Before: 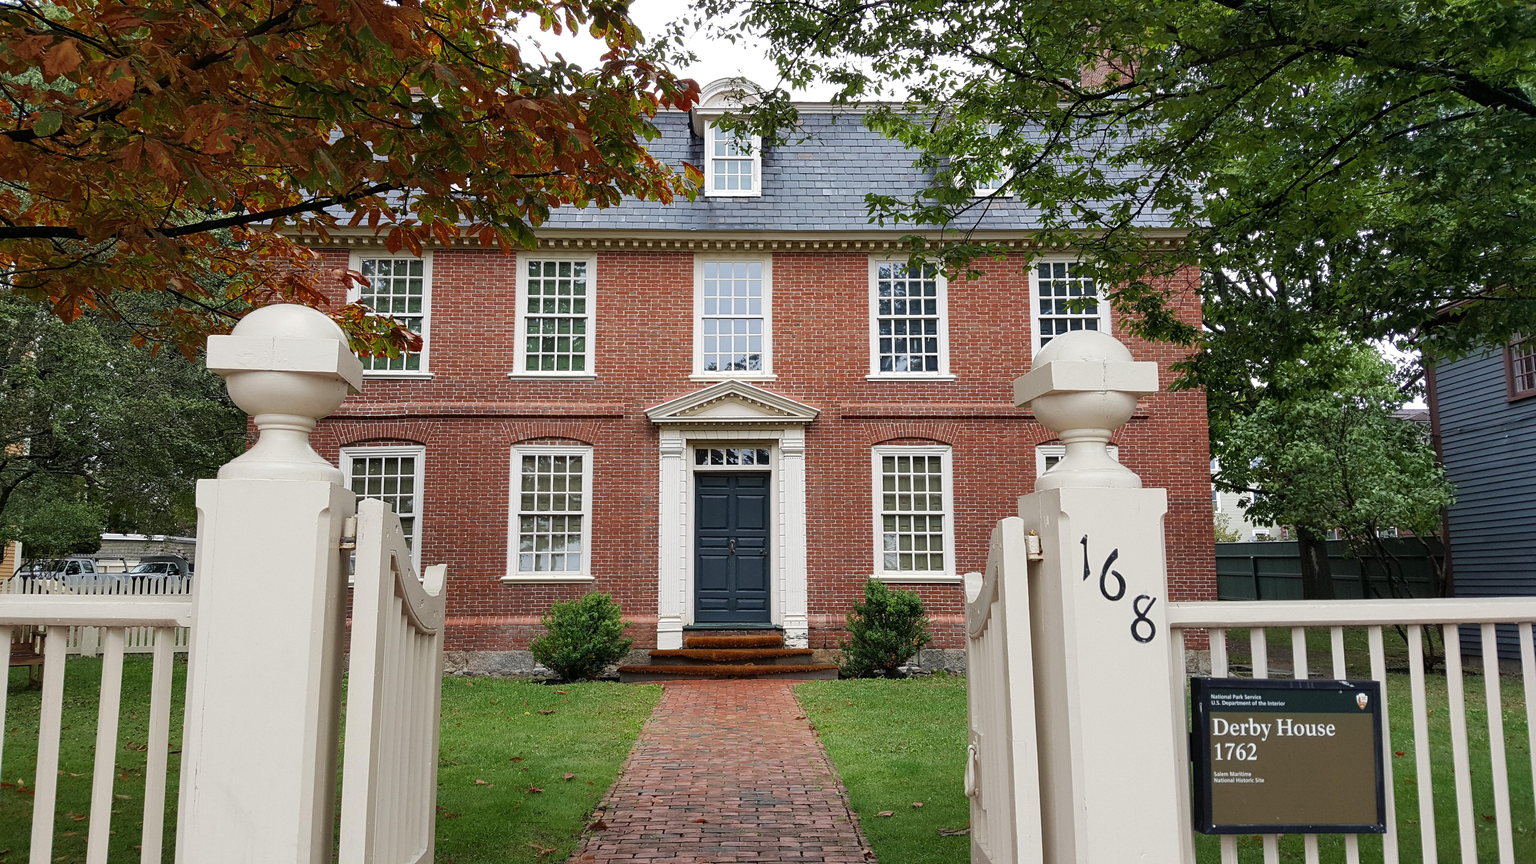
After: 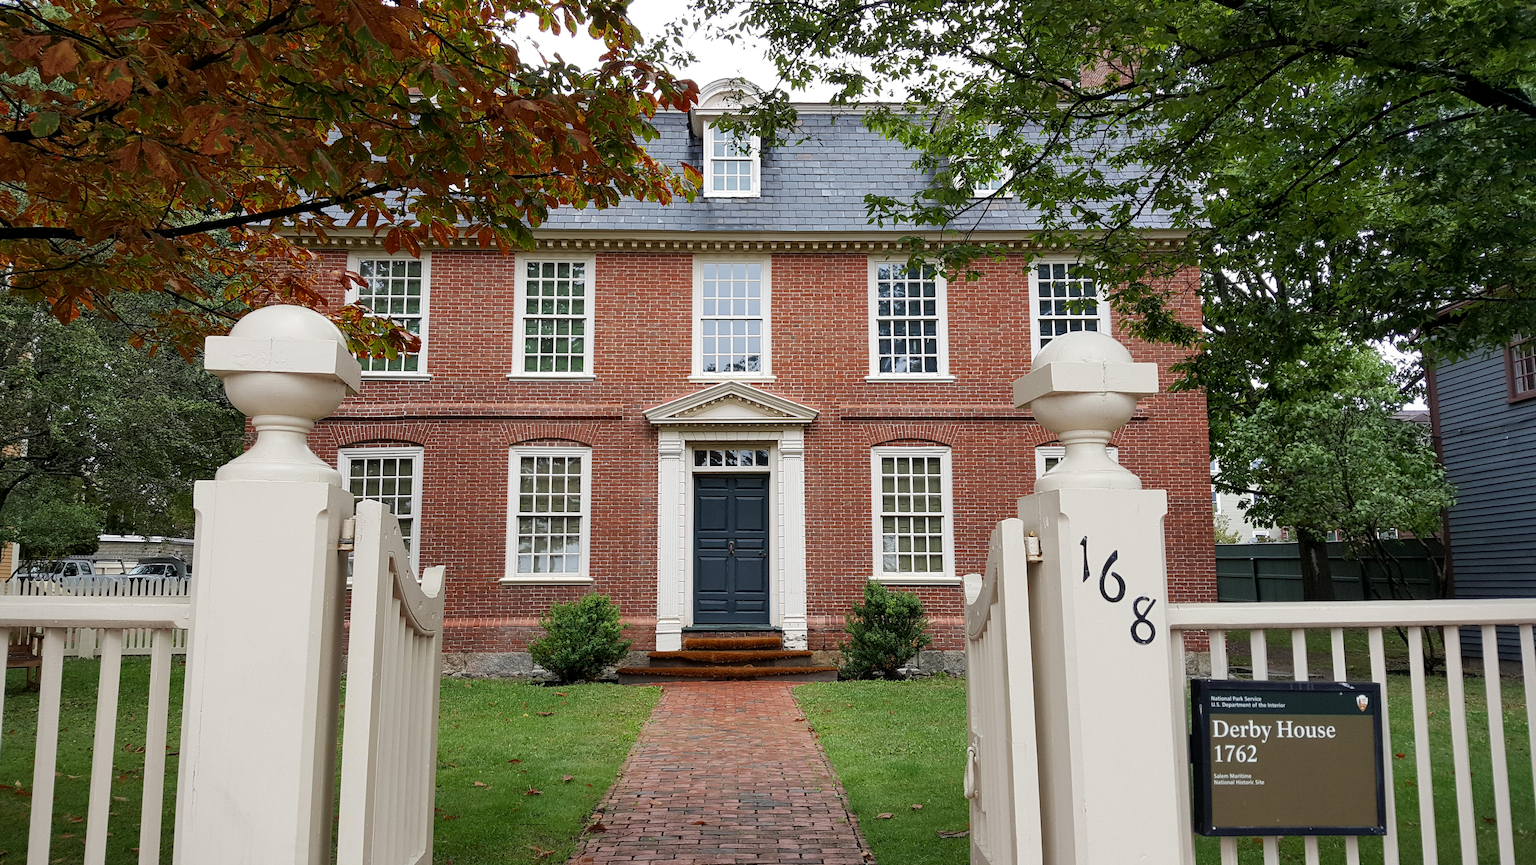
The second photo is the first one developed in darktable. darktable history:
exposure: black level correction 0.002, compensate exposure bias true, compensate highlight preservation false
vignetting: brightness -0.301, saturation -0.061
crop and rotate: left 0.194%, bottom 0.005%
